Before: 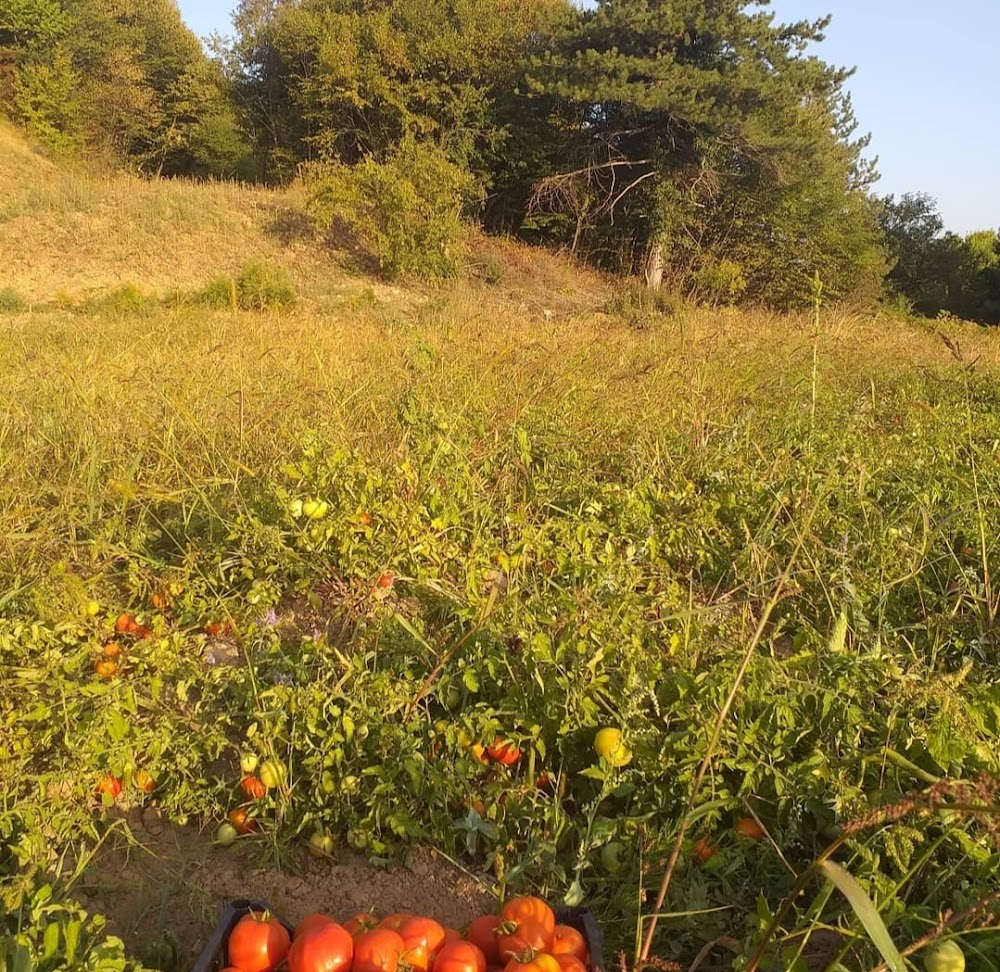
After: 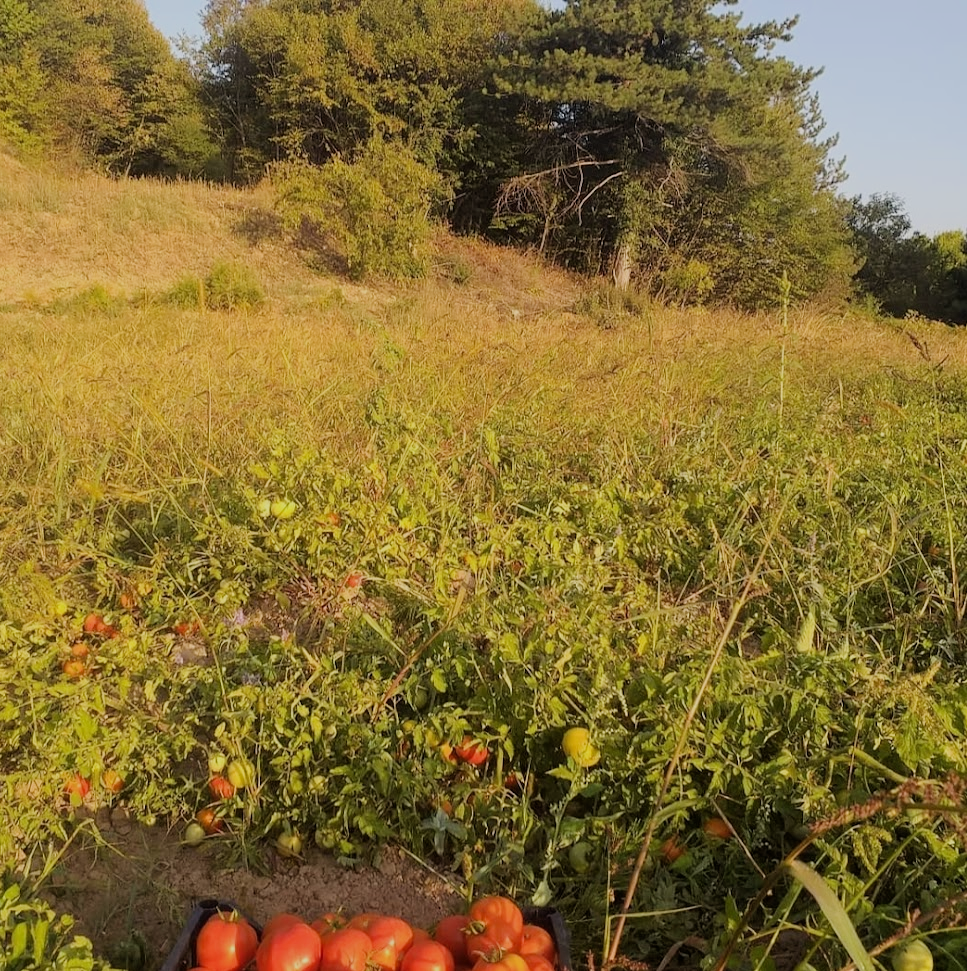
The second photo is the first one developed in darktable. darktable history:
crop and rotate: left 3.238%
filmic rgb: black relative exposure -7.65 EV, white relative exposure 4.56 EV, hardness 3.61
